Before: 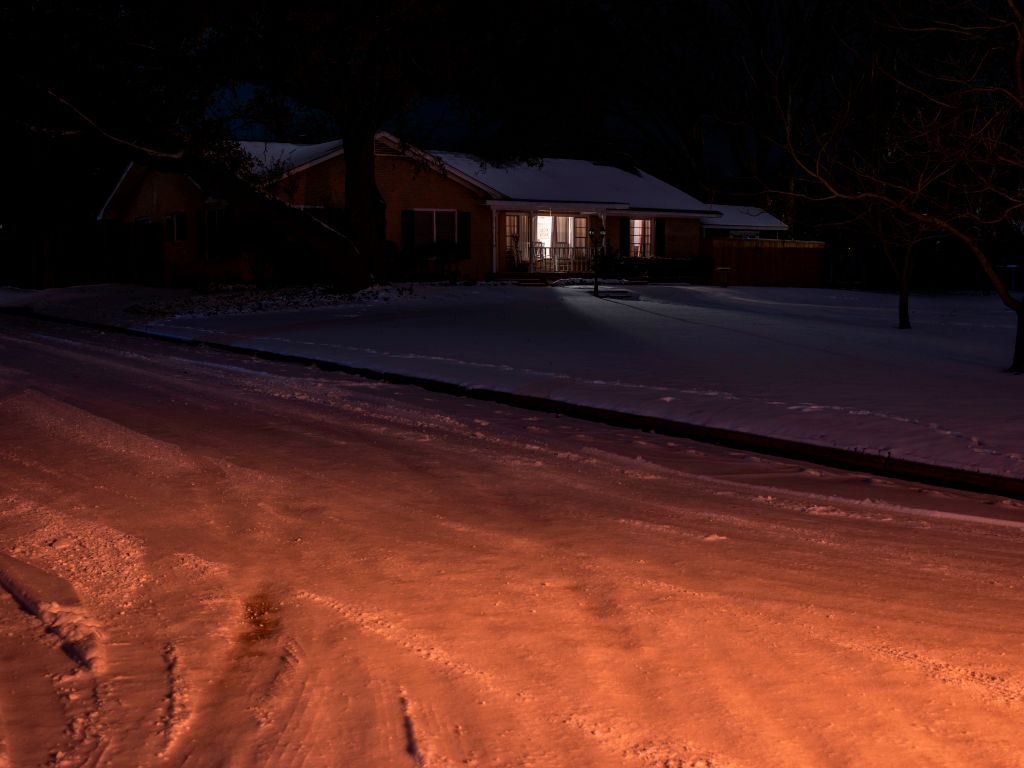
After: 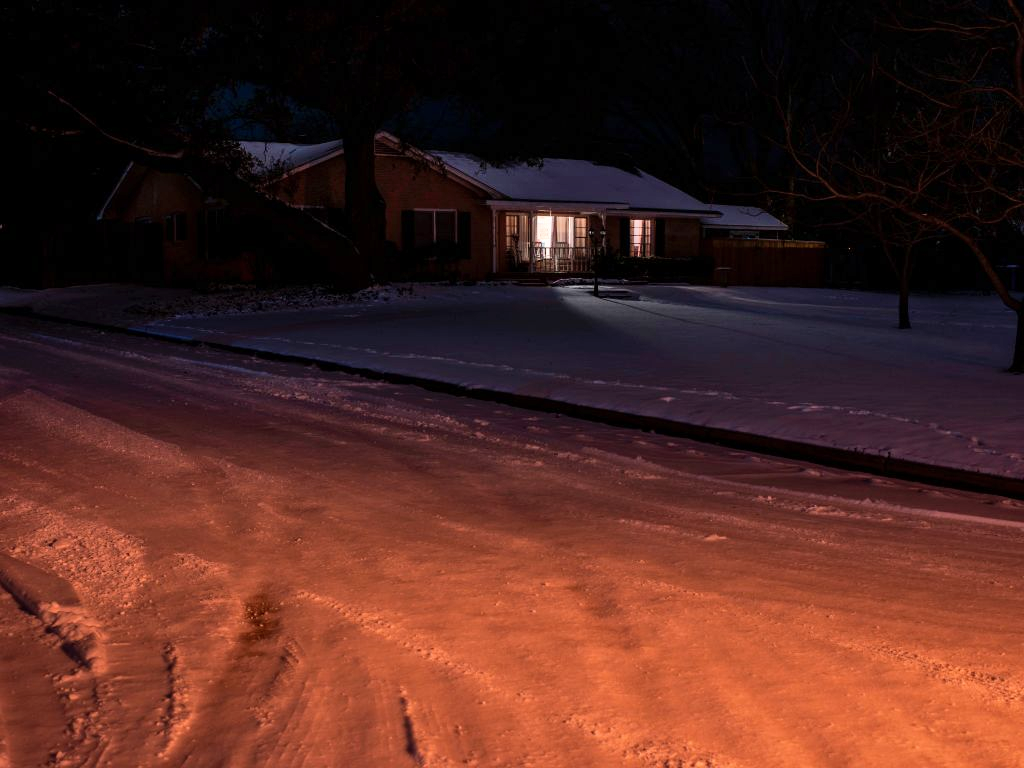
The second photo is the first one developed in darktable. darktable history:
shadows and highlights: radius 116.27, shadows 42.33, highlights -62.37, soften with gaussian
